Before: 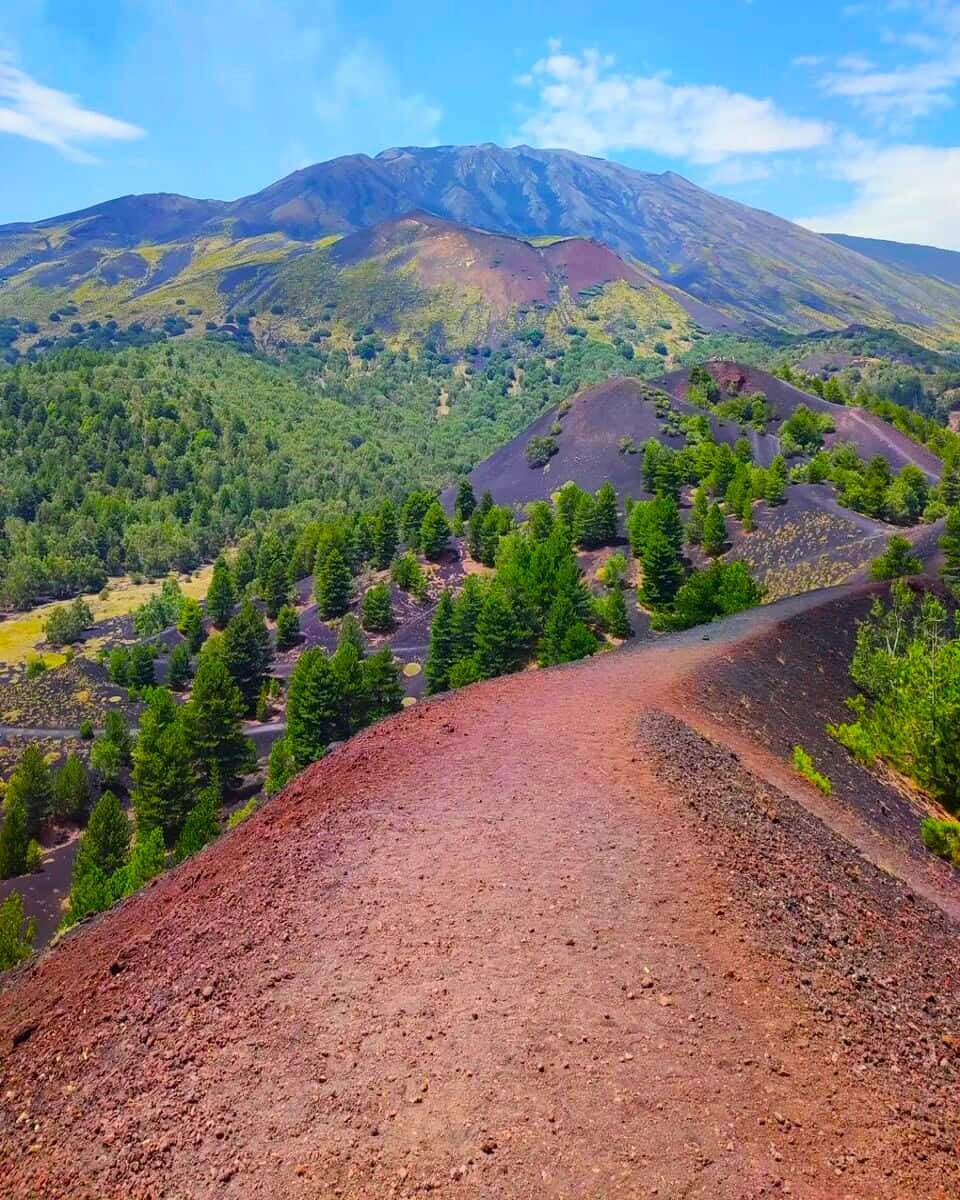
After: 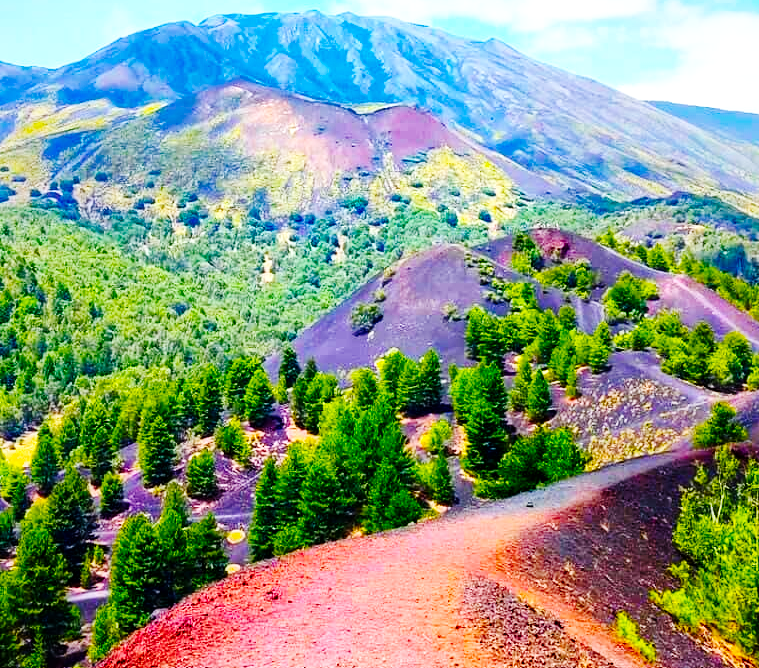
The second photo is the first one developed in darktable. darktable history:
color balance rgb: linear chroma grading › global chroma 0.26%, perceptual saturation grading › global saturation 40.788%
crop: left 18.41%, top 11.117%, right 2.482%, bottom 33.147%
tone equalizer: smoothing diameter 24.82%, edges refinement/feathering 11.88, preserve details guided filter
exposure: exposure -0.062 EV, compensate highlight preservation false
base curve: curves: ch0 [(0, 0) (0, 0) (0.002, 0.001) (0.008, 0.003) (0.019, 0.011) (0.037, 0.037) (0.064, 0.11) (0.102, 0.232) (0.152, 0.379) (0.216, 0.524) (0.296, 0.665) (0.394, 0.789) (0.512, 0.881) (0.651, 0.945) (0.813, 0.986) (1, 1)], preserve colors none
local contrast: mode bilateral grid, contrast 20, coarseness 100, detail 150%, midtone range 0.2
